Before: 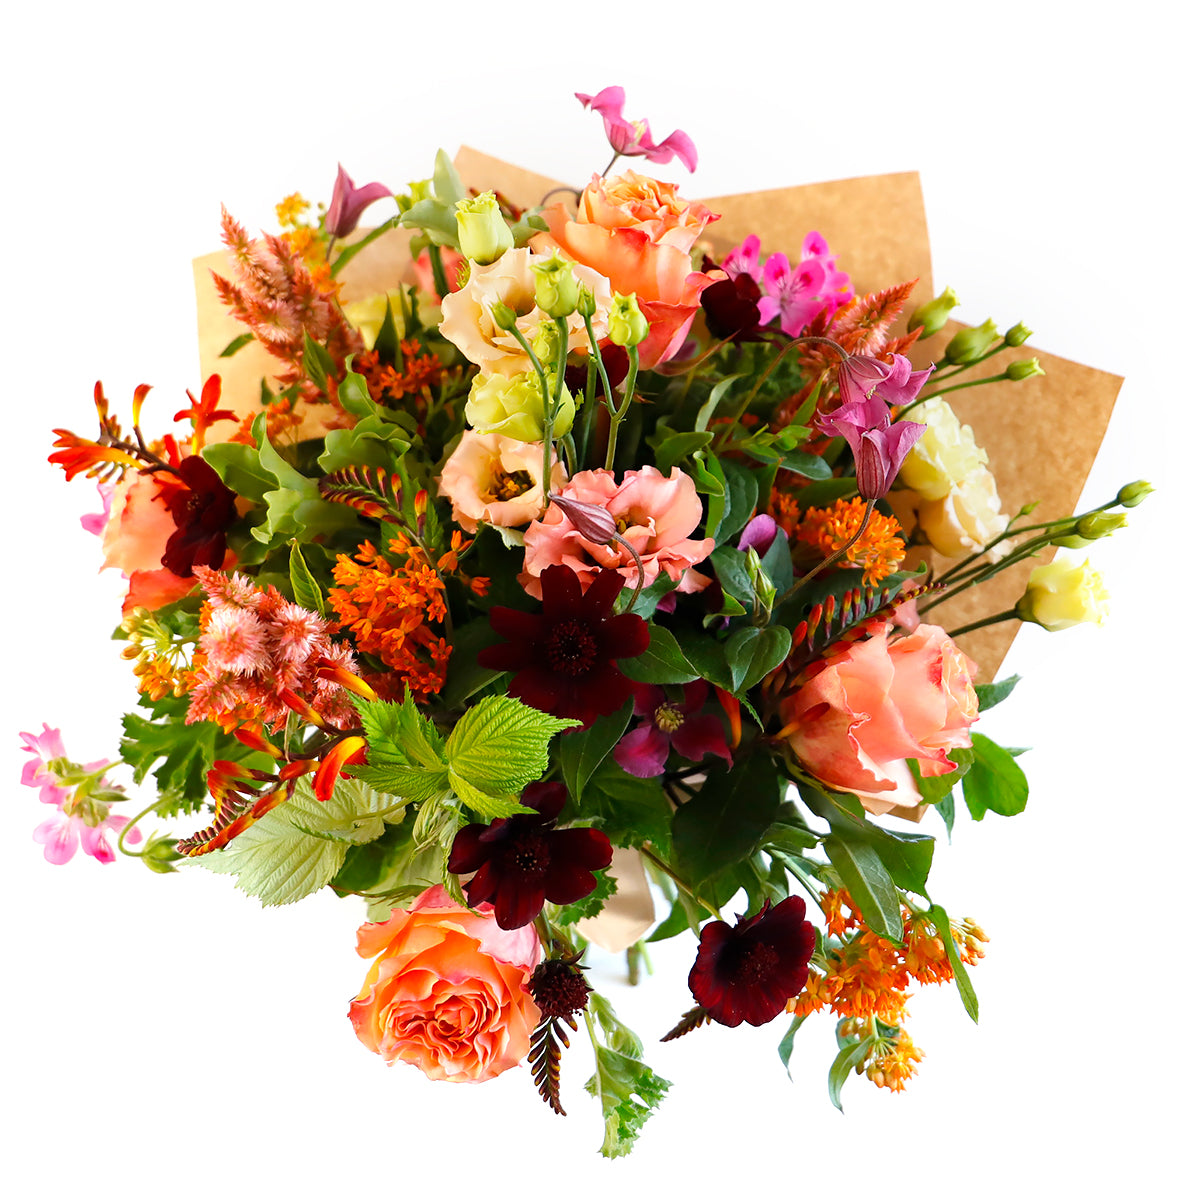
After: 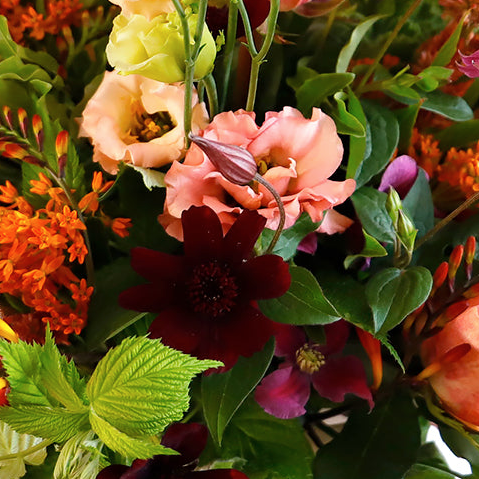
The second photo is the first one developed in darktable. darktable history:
crop: left 30%, top 30%, right 30%, bottom 30%
contrast brightness saturation: saturation -0.05
